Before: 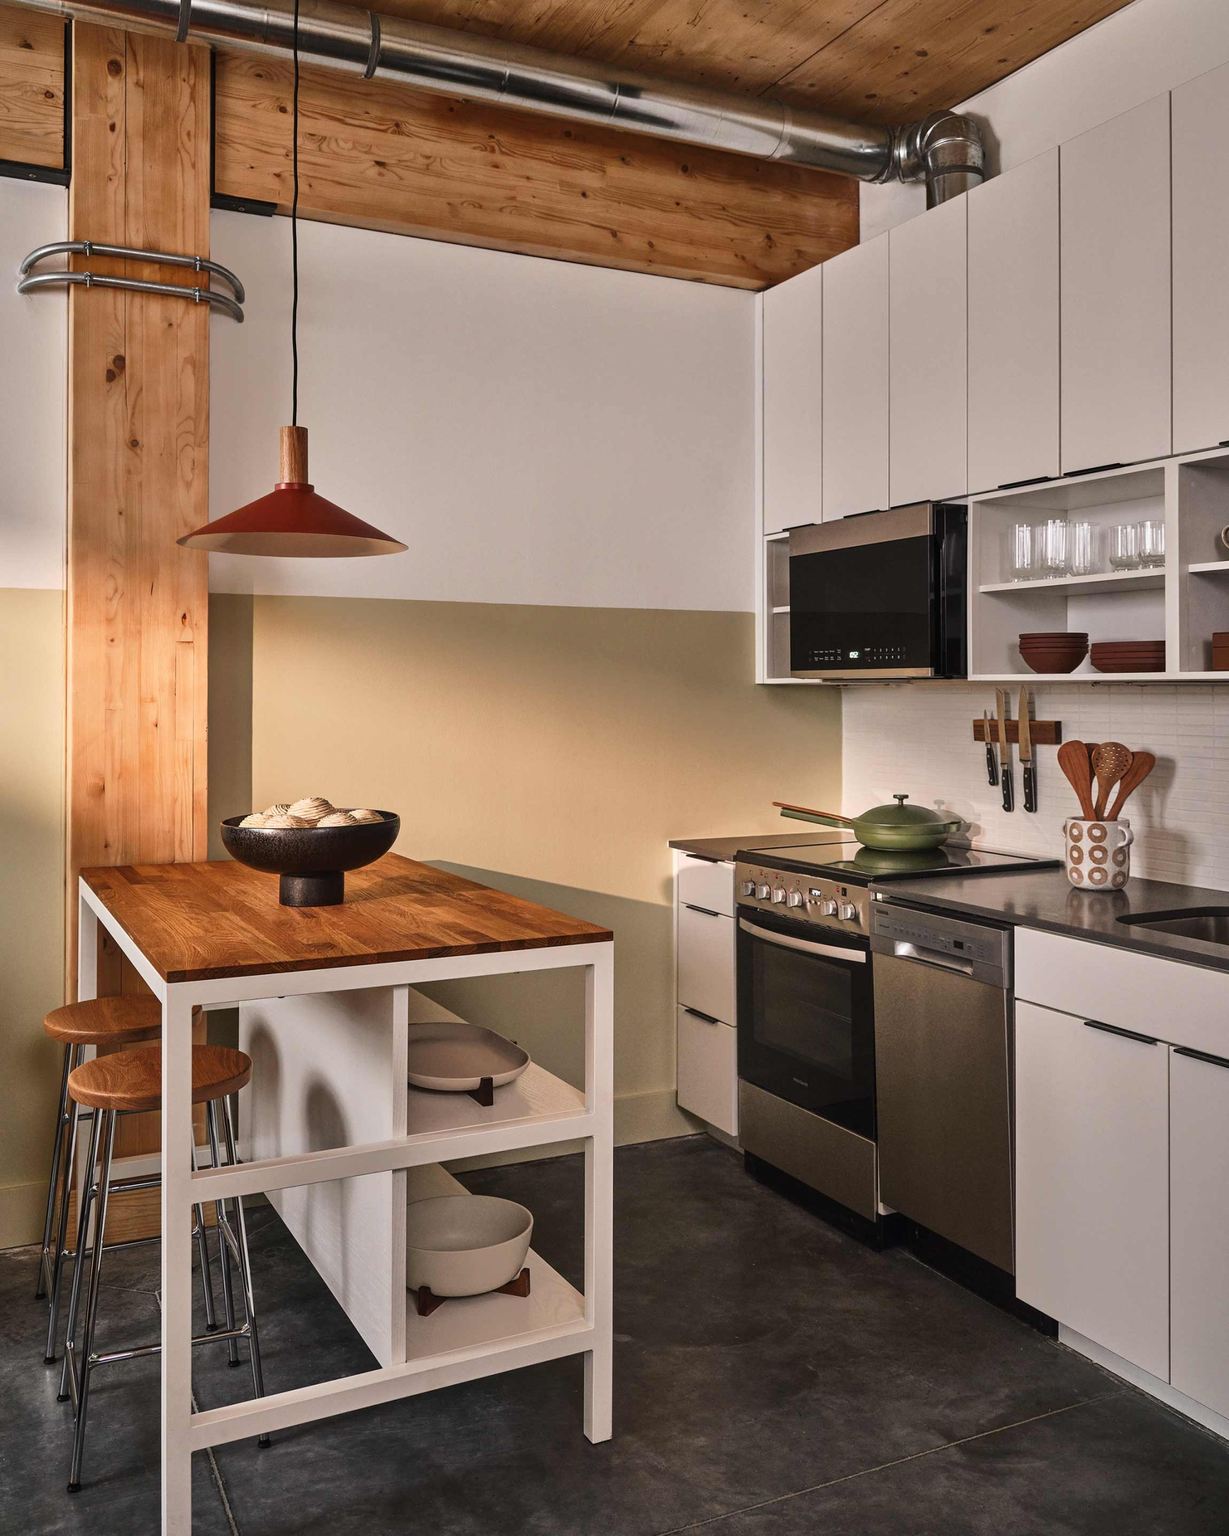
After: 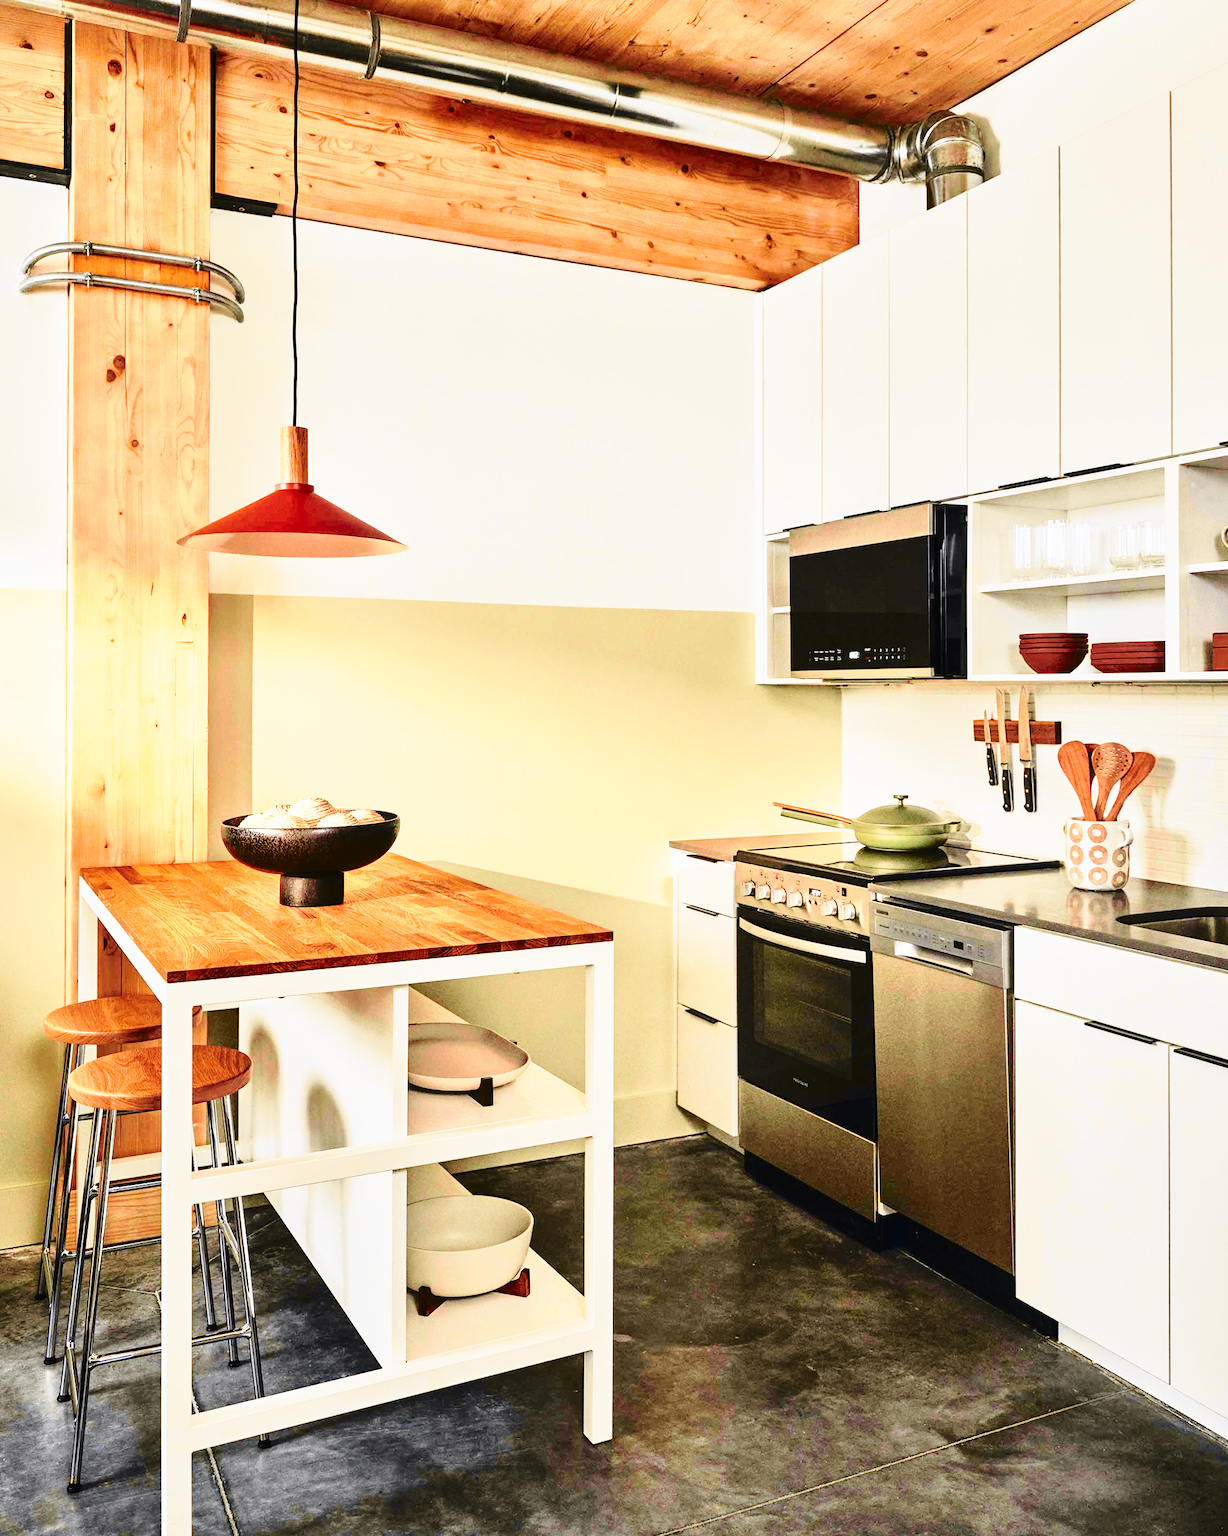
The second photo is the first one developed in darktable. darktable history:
velvia: on, module defaults
base curve: curves: ch0 [(0, 0) (0.032, 0.037) (0.105, 0.228) (0.435, 0.76) (0.856, 0.983) (1, 1)], preserve colors none
exposure: black level correction 0, exposure 0.7 EV, compensate exposure bias true, compensate highlight preservation false
tone curve: curves: ch0 [(0, 0.011) (0.053, 0.026) (0.174, 0.115) (0.398, 0.444) (0.673, 0.775) (0.829, 0.906) (0.991, 0.981)]; ch1 [(0, 0) (0.276, 0.206) (0.409, 0.383) (0.473, 0.458) (0.492, 0.499) (0.521, 0.502) (0.546, 0.543) (0.585, 0.617) (0.659, 0.686) (0.78, 0.8) (1, 1)]; ch2 [(0, 0) (0.438, 0.449) (0.473, 0.469) (0.503, 0.5) (0.523, 0.538) (0.562, 0.598) (0.612, 0.635) (0.695, 0.713) (1, 1)], color space Lab, independent channels, preserve colors none
